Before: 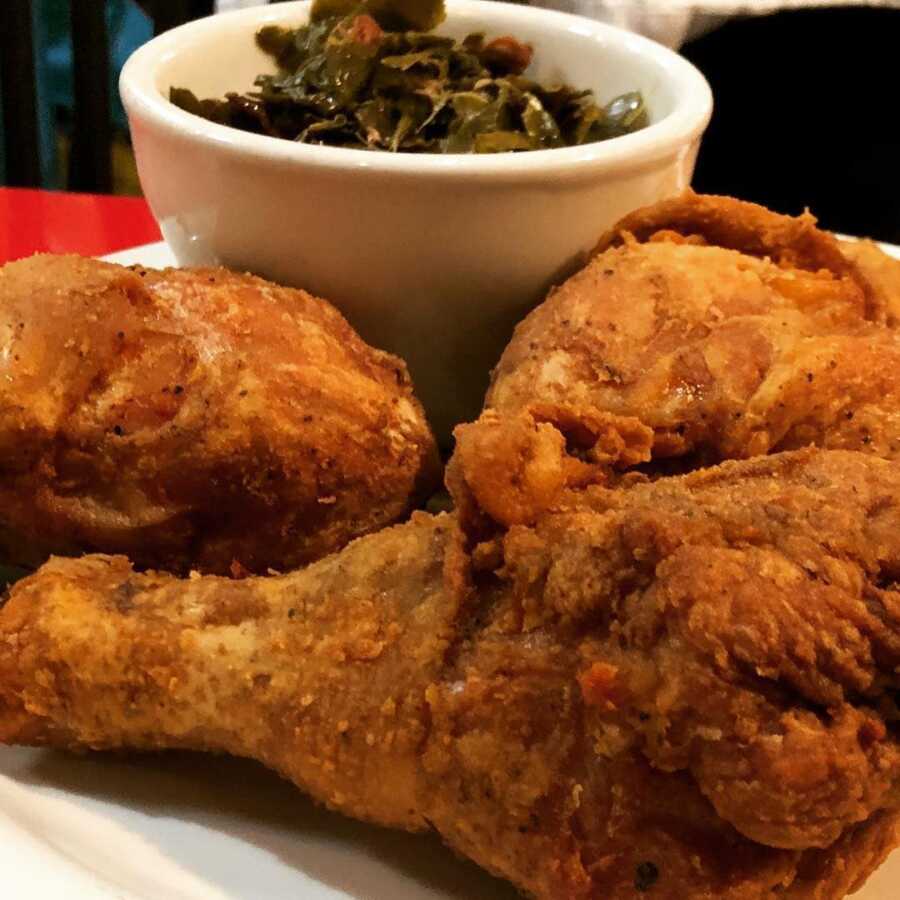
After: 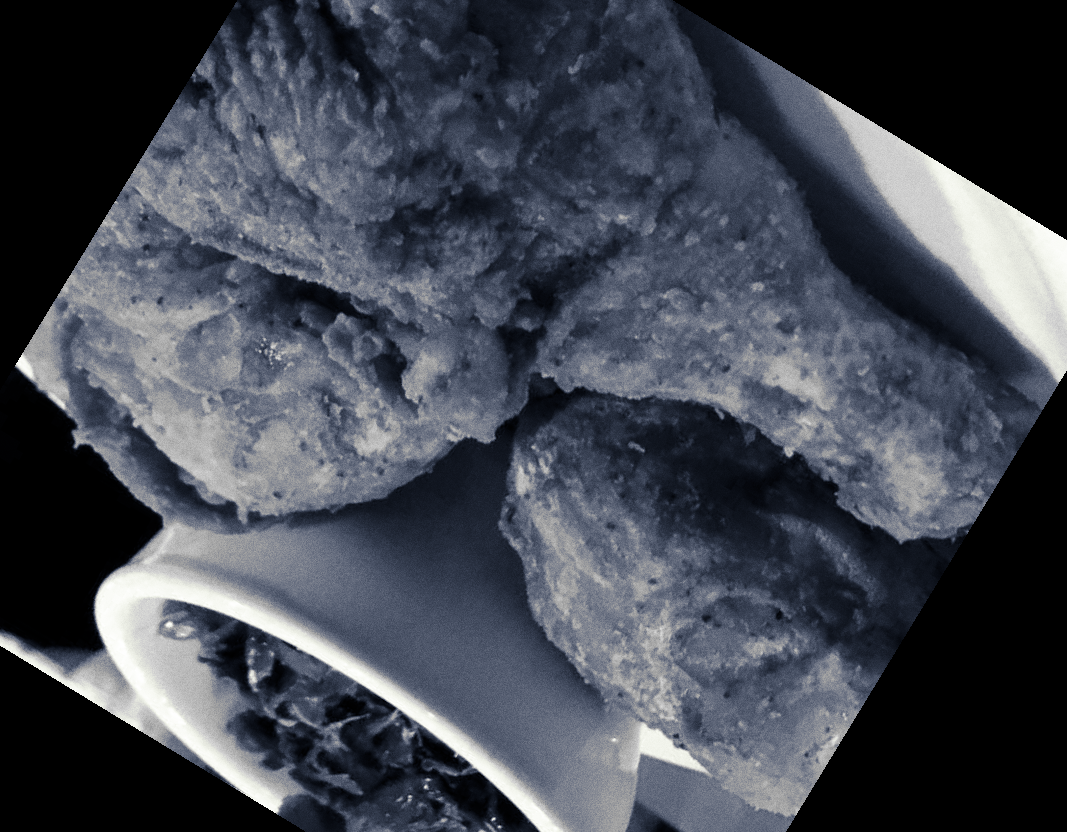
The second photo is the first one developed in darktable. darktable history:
contrast brightness saturation: contrast 0.08, saturation 0.2
split-toning: shadows › hue 230.4°
monochrome: a 16.01, b -2.65, highlights 0.52
crop and rotate: angle 148.68°, left 9.111%, top 15.603%, right 4.588%, bottom 17.041%
grain: on, module defaults
